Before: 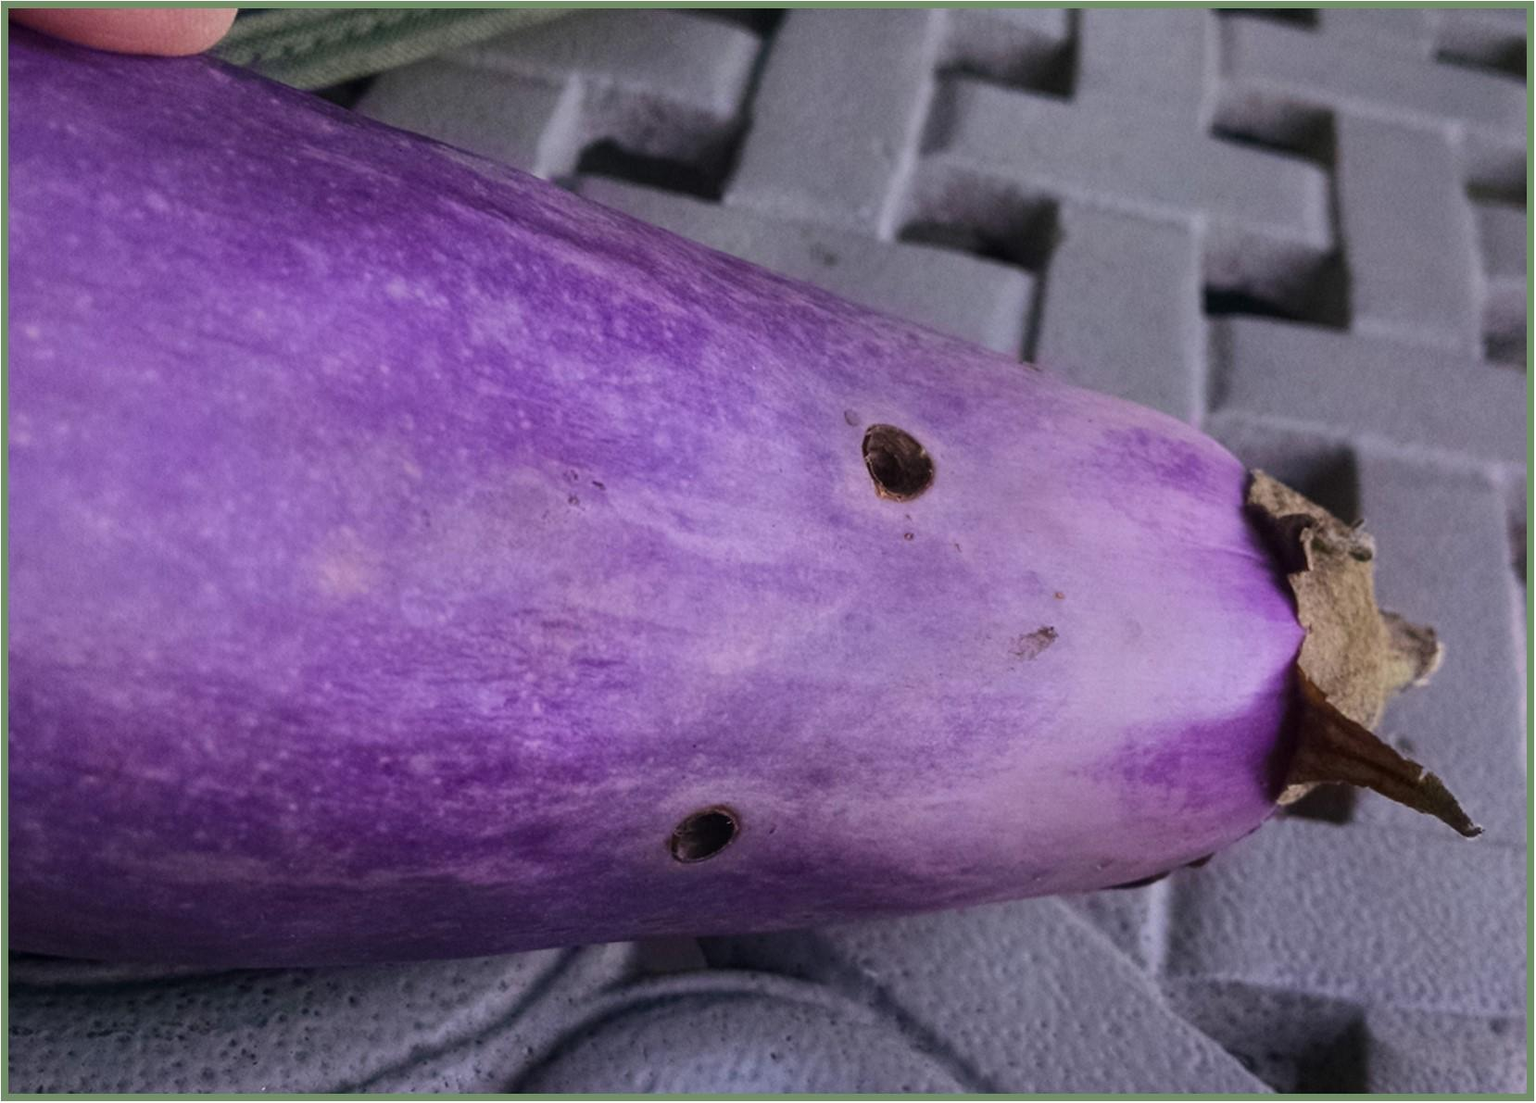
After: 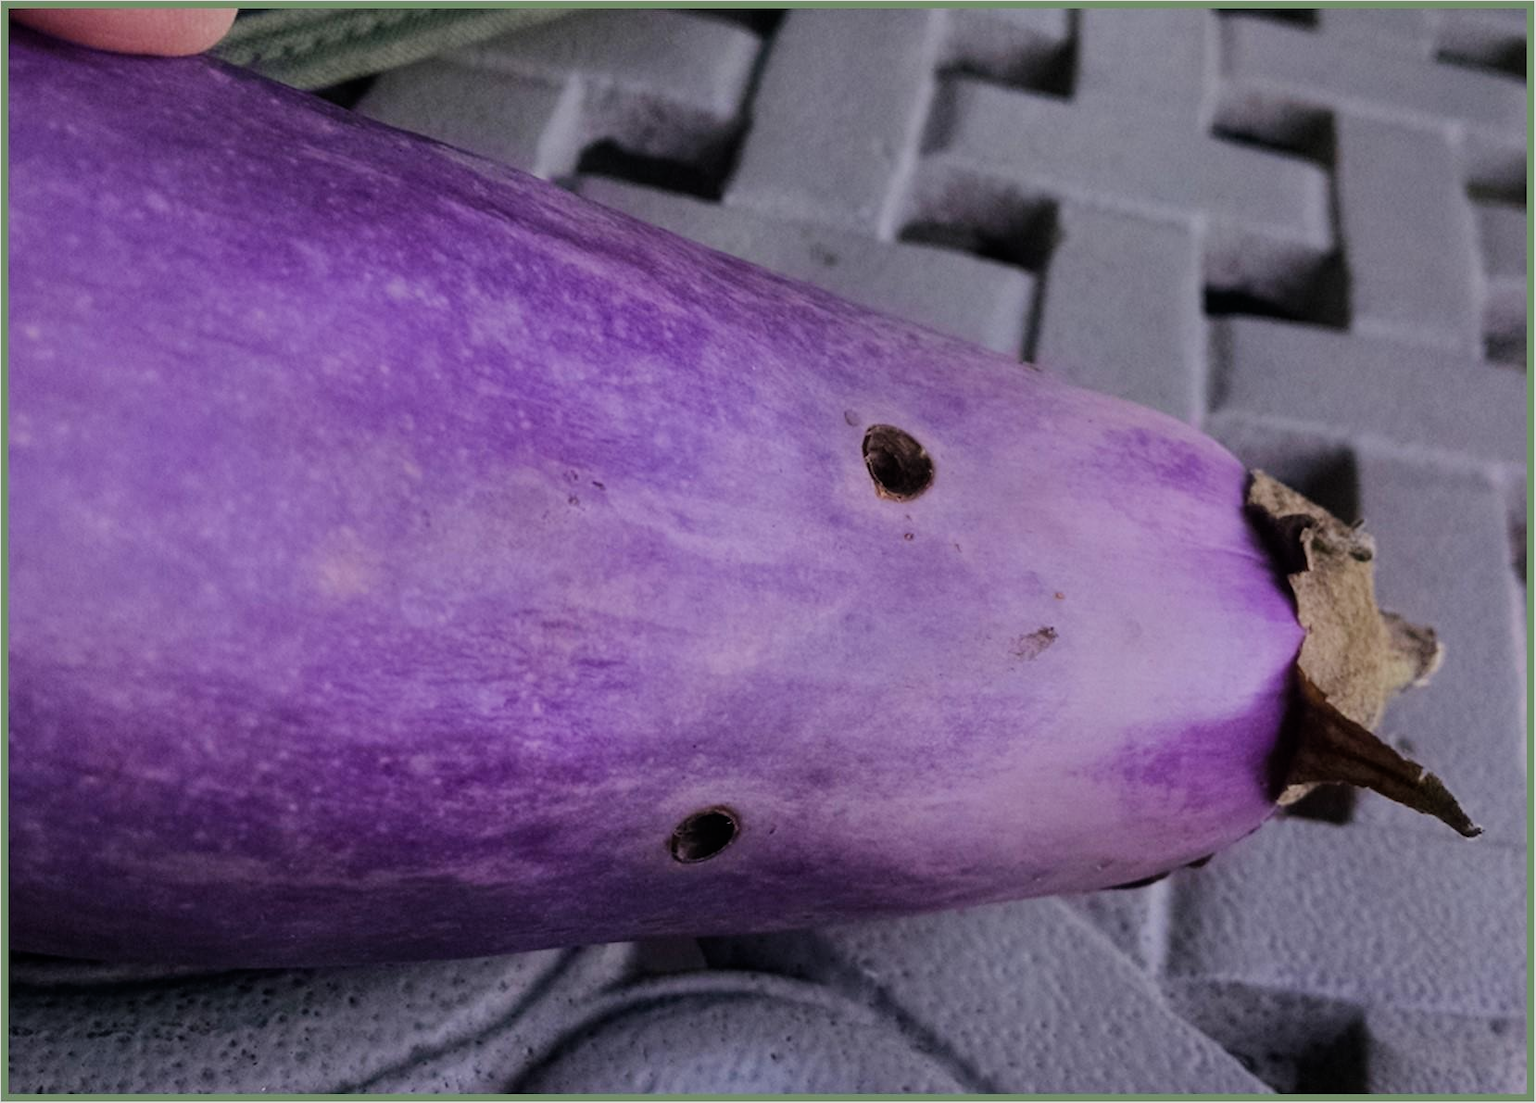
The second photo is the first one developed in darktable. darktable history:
filmic rgb: black relative exposure -8.01 EV, white relative exposure 3.95 EV, hardness 4.1, contrast 0.997
